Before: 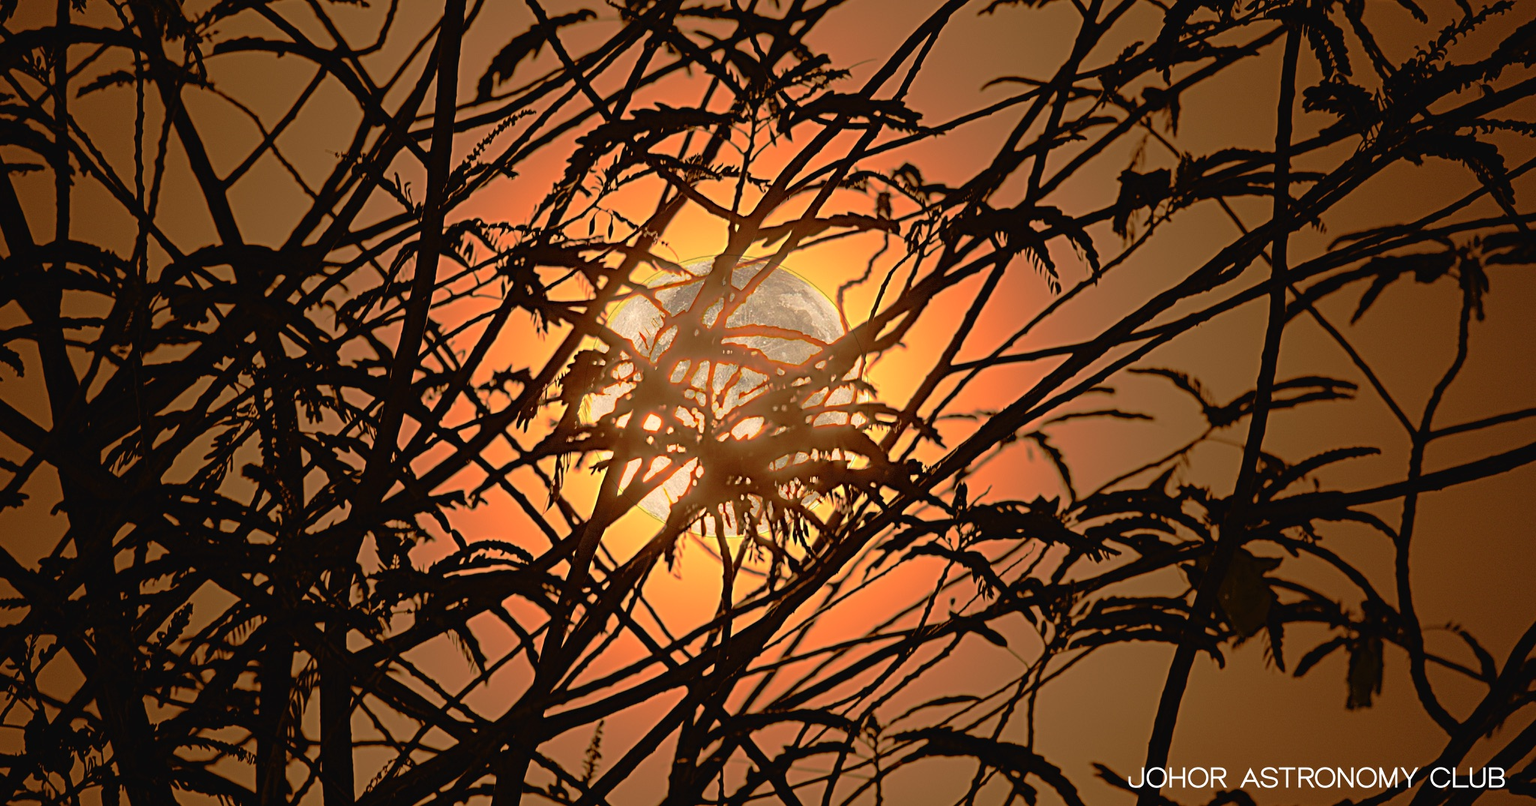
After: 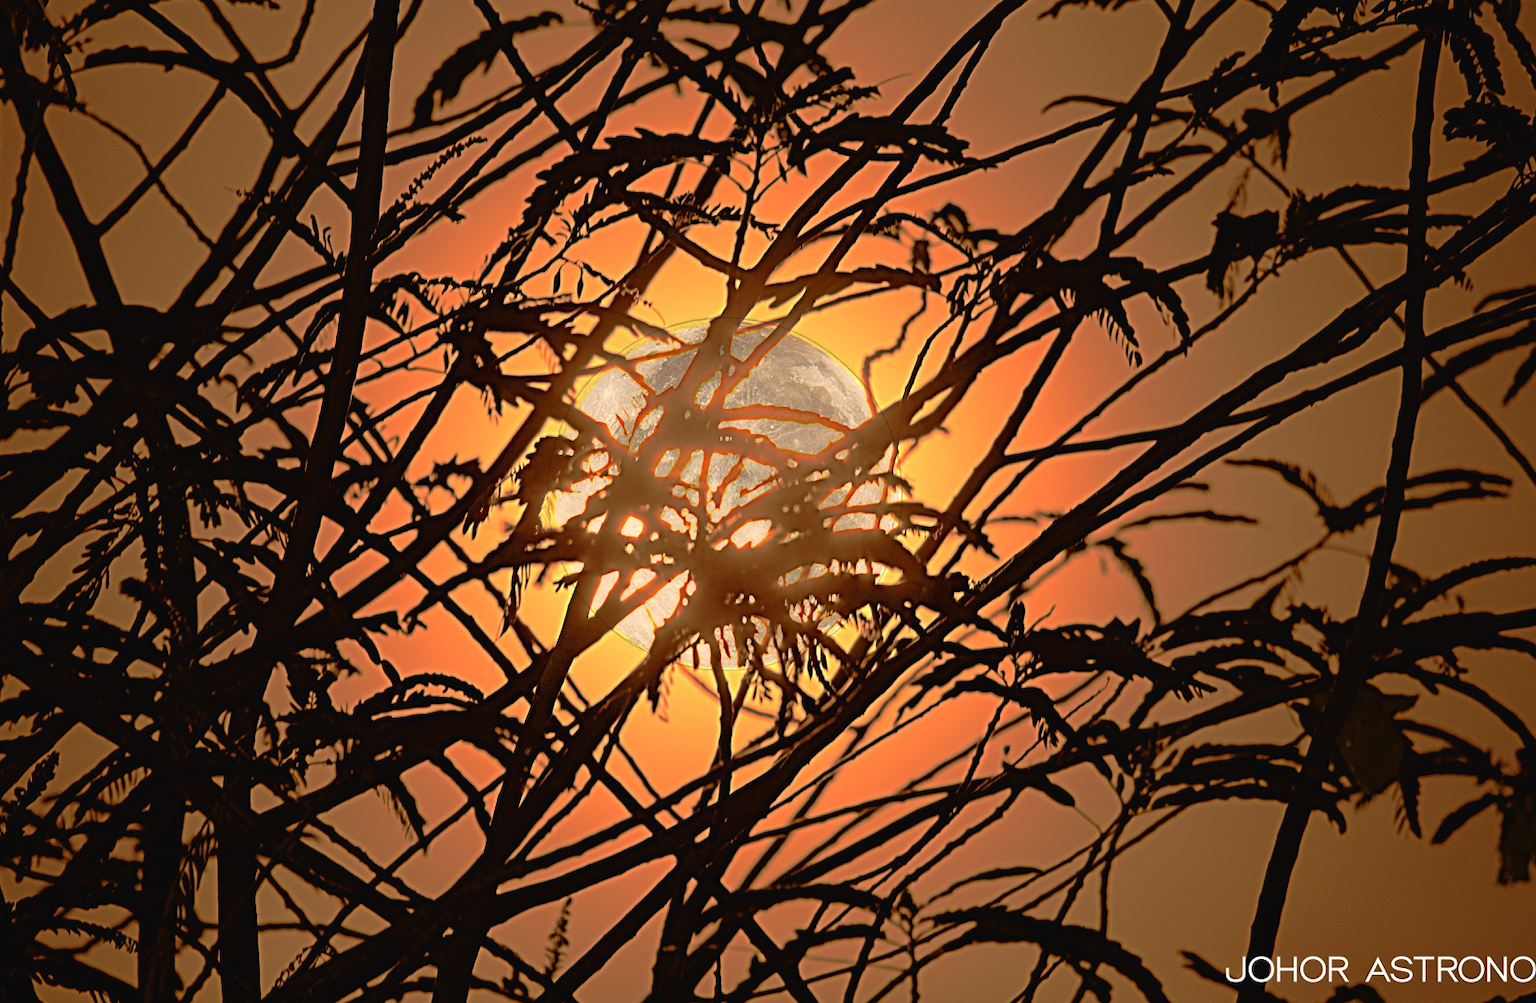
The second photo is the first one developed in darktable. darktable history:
crop and rotate: left 9.496%, right 10.281%
